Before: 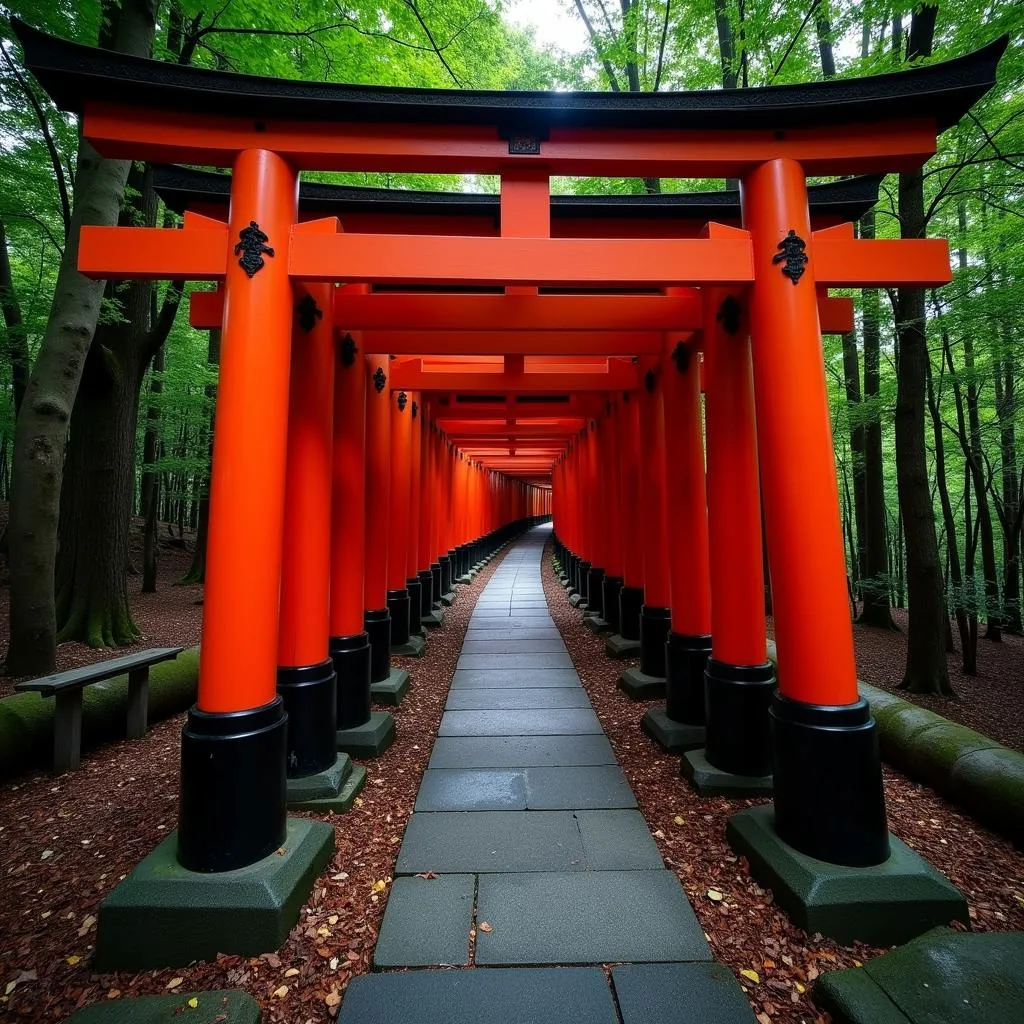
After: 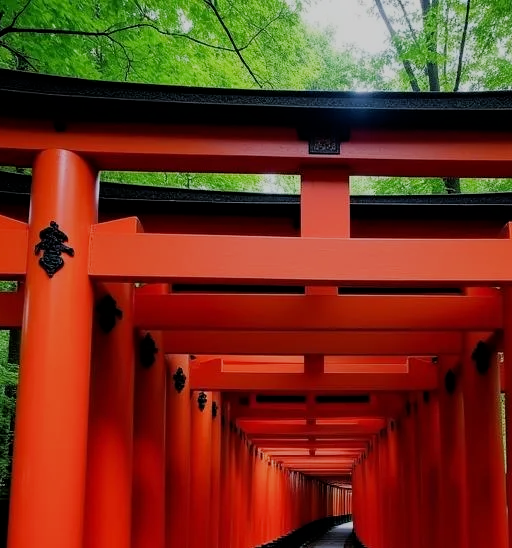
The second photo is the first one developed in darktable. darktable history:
exposure: compensate highlight preservation false
crop: left 19.556%, right 30.401%, bottom 46.458%
filmic rgb: black relative exposure -6.98 EV, white relative exposure 5.63 EV, hardness 2.86
